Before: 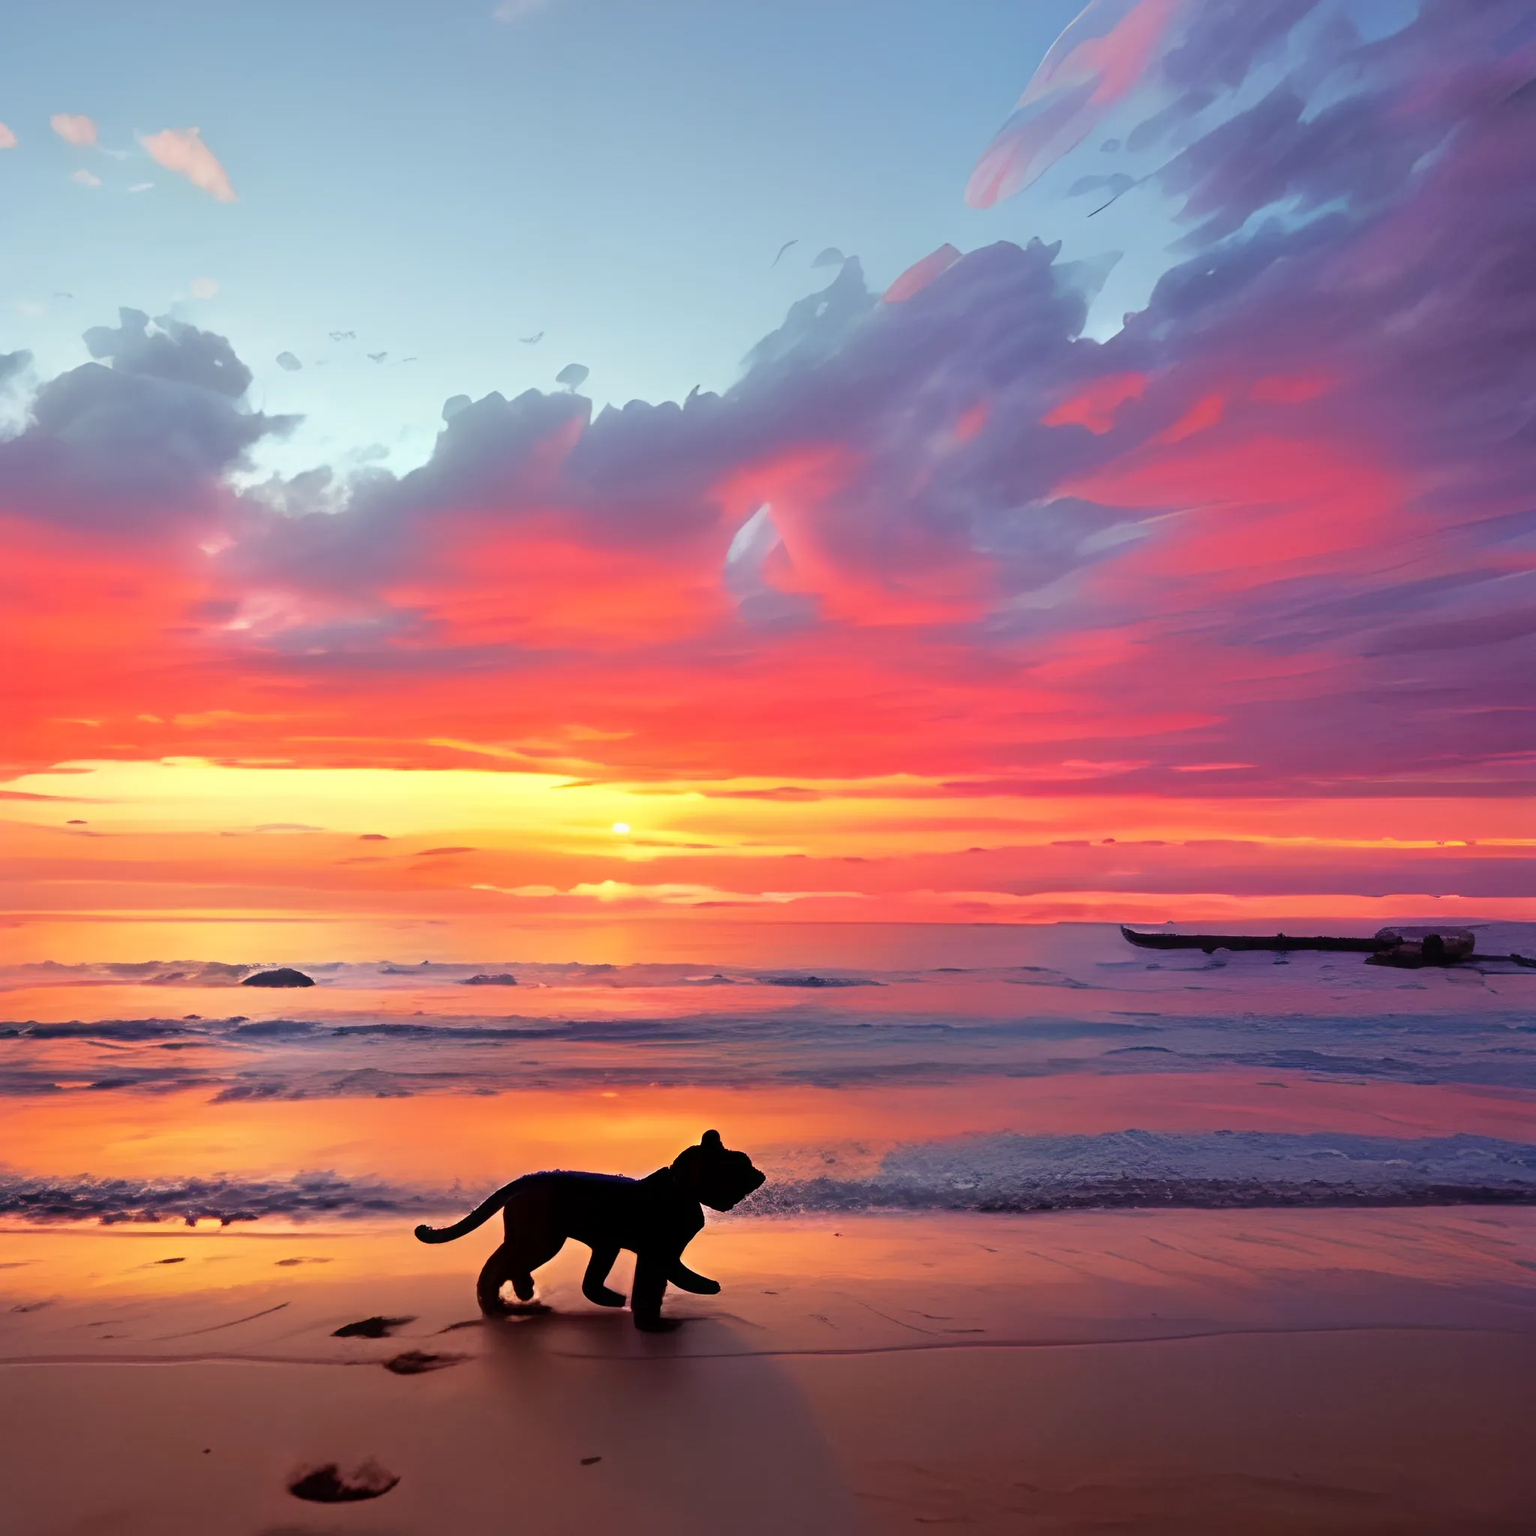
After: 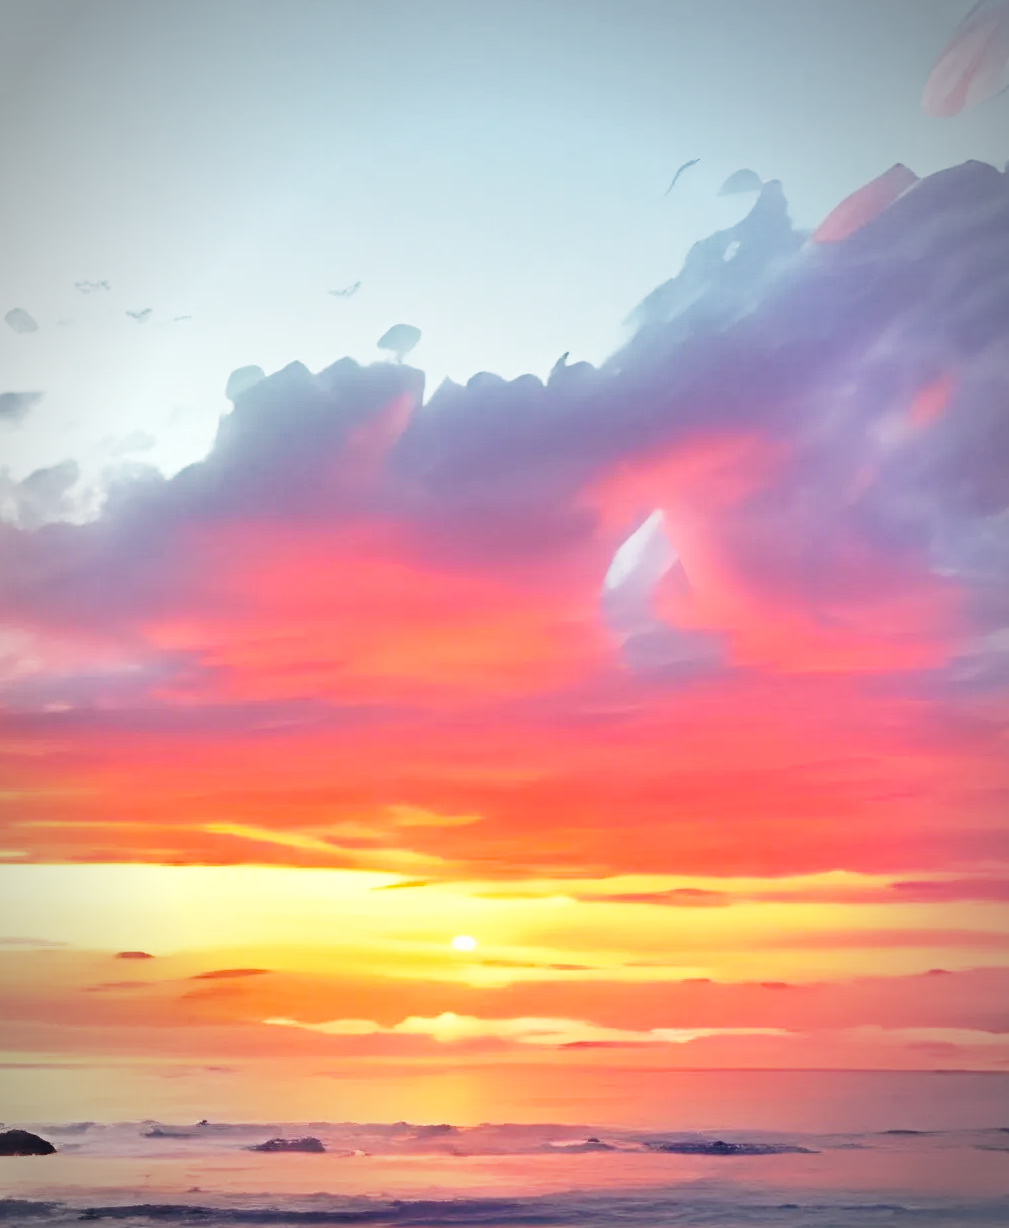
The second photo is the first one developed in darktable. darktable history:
vignetting: automatic ratio true
shadows and highlights: soften with gaussian
base curve: curves: ch0 [(0, 0) (0.028, 0.03) (0.121, 0.232) (0.46, 0.748) (0.859, 0.968) (1, 1)], preserve colors none
crop: left 17.78%, top 7.89%, right 32.914%, bottom 32.11%
